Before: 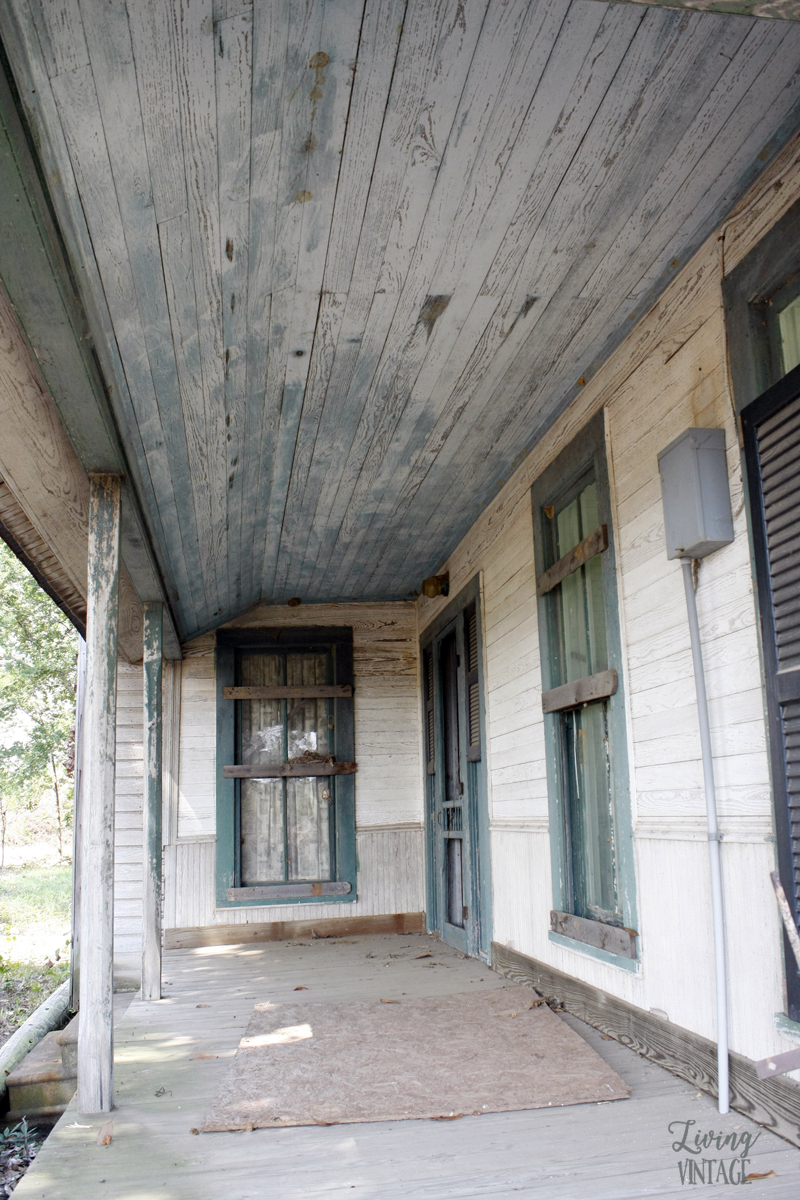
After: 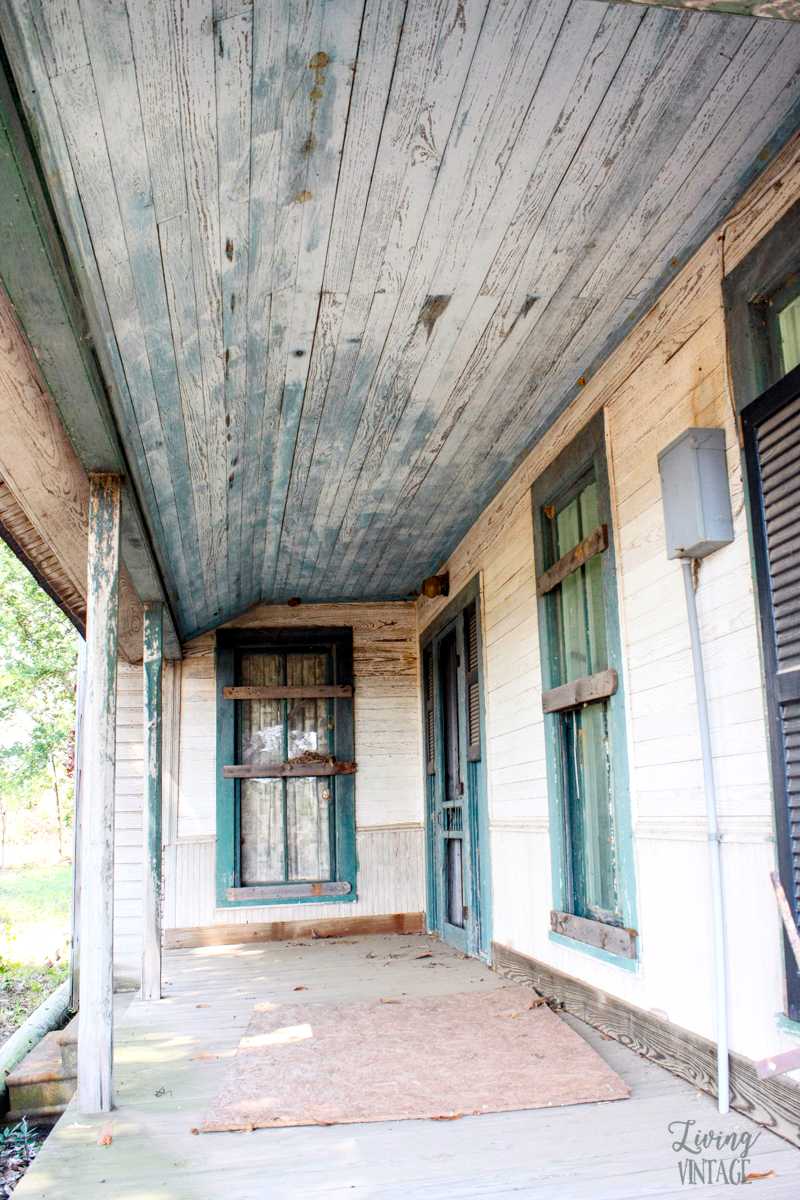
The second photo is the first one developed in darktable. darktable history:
local contrast: on, module defaults
contrast brightness saturation: contrast 0.236, brightness 0.259, saturation 0.381
